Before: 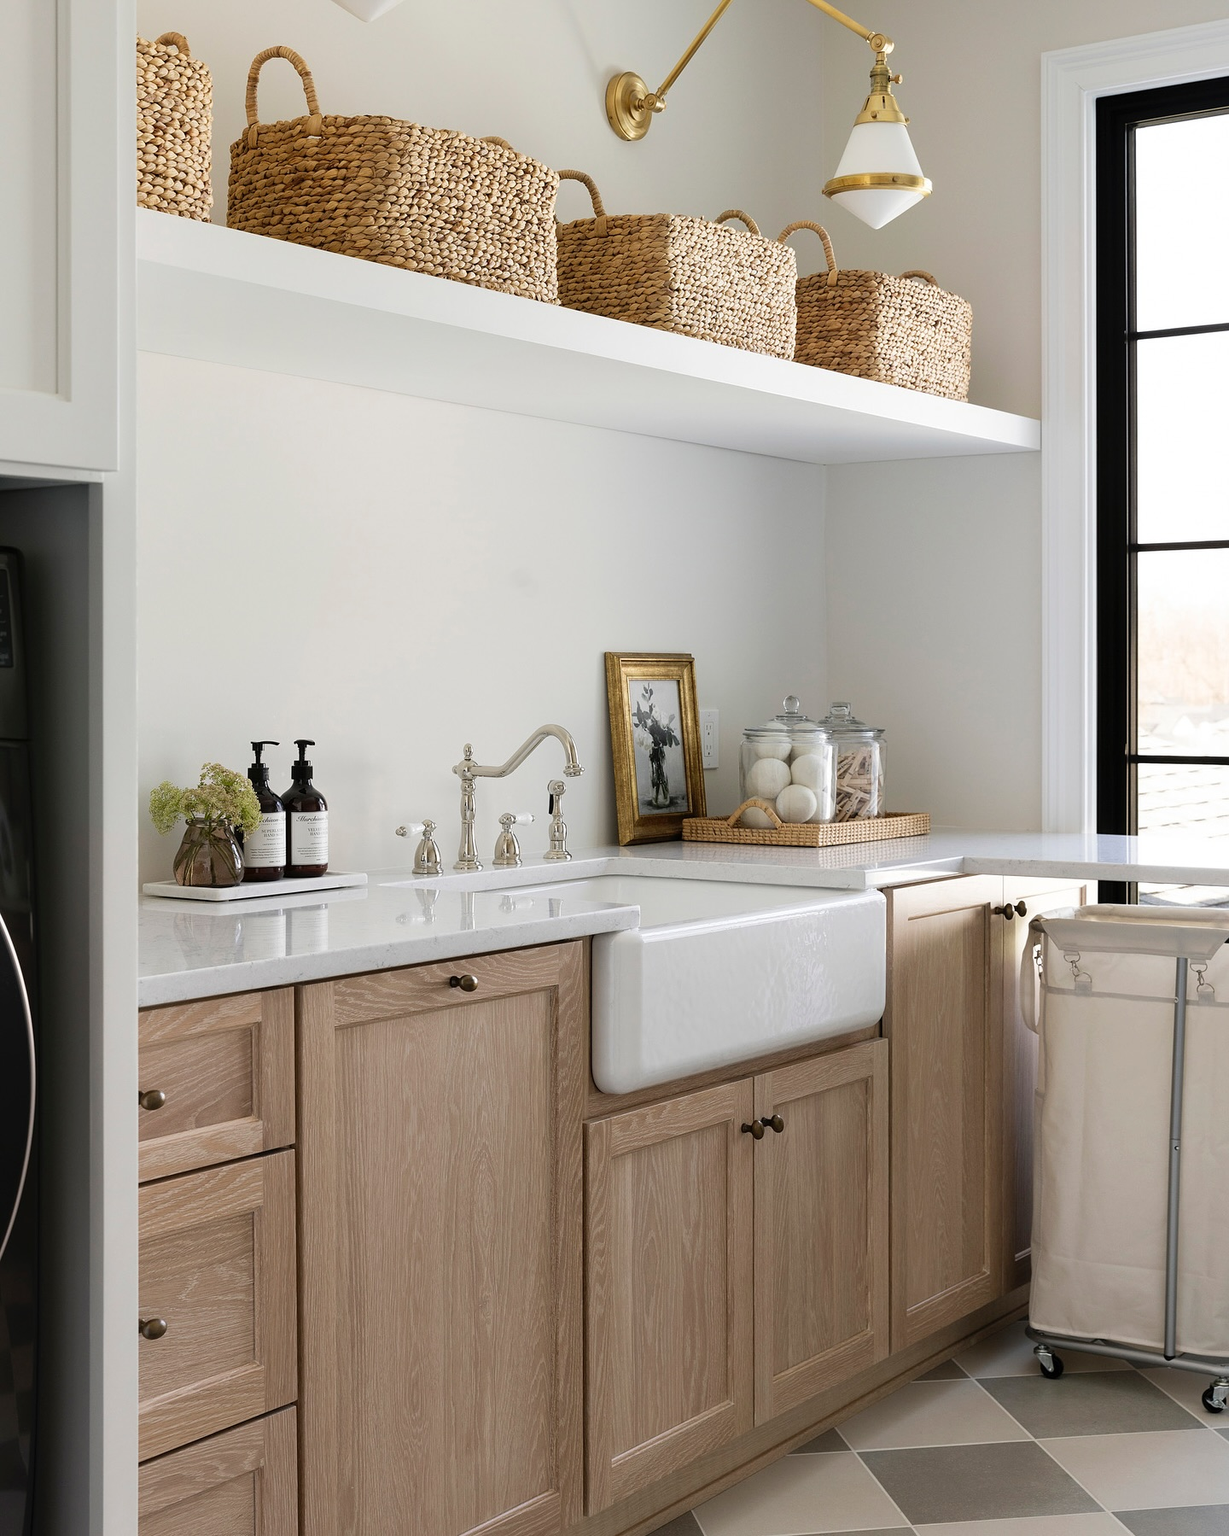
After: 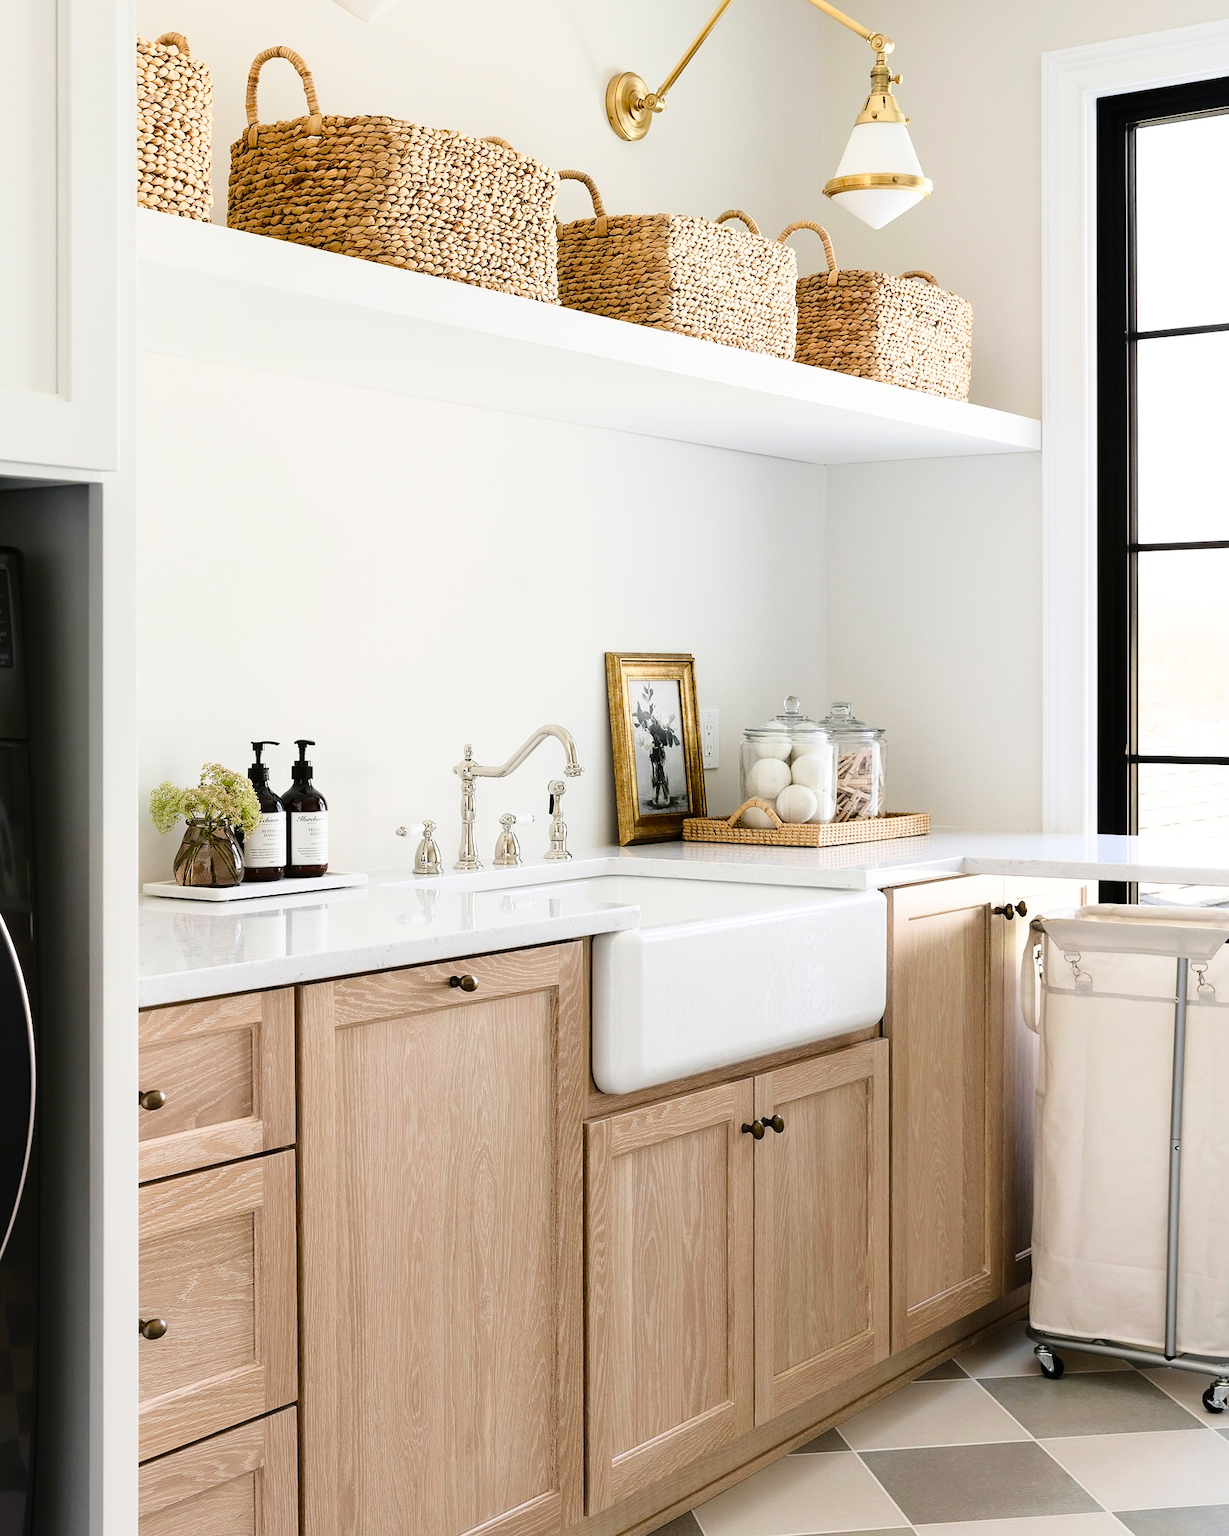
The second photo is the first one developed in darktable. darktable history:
contrast brightness saturation: saturation -0.053
base curve: curves: ch0 [(0, 0) (0.028, 0.03) (0.121, 0.232) (0.46, 0.748) (0.859, 0.968) (1, 1)]
color balance rgb: perceptual saturation grading › global saturation 20%, perceptual saturation grading › highlights -48.918%, perceptual saturation grading › shadows 24.642%, global vibrance 9.872%
